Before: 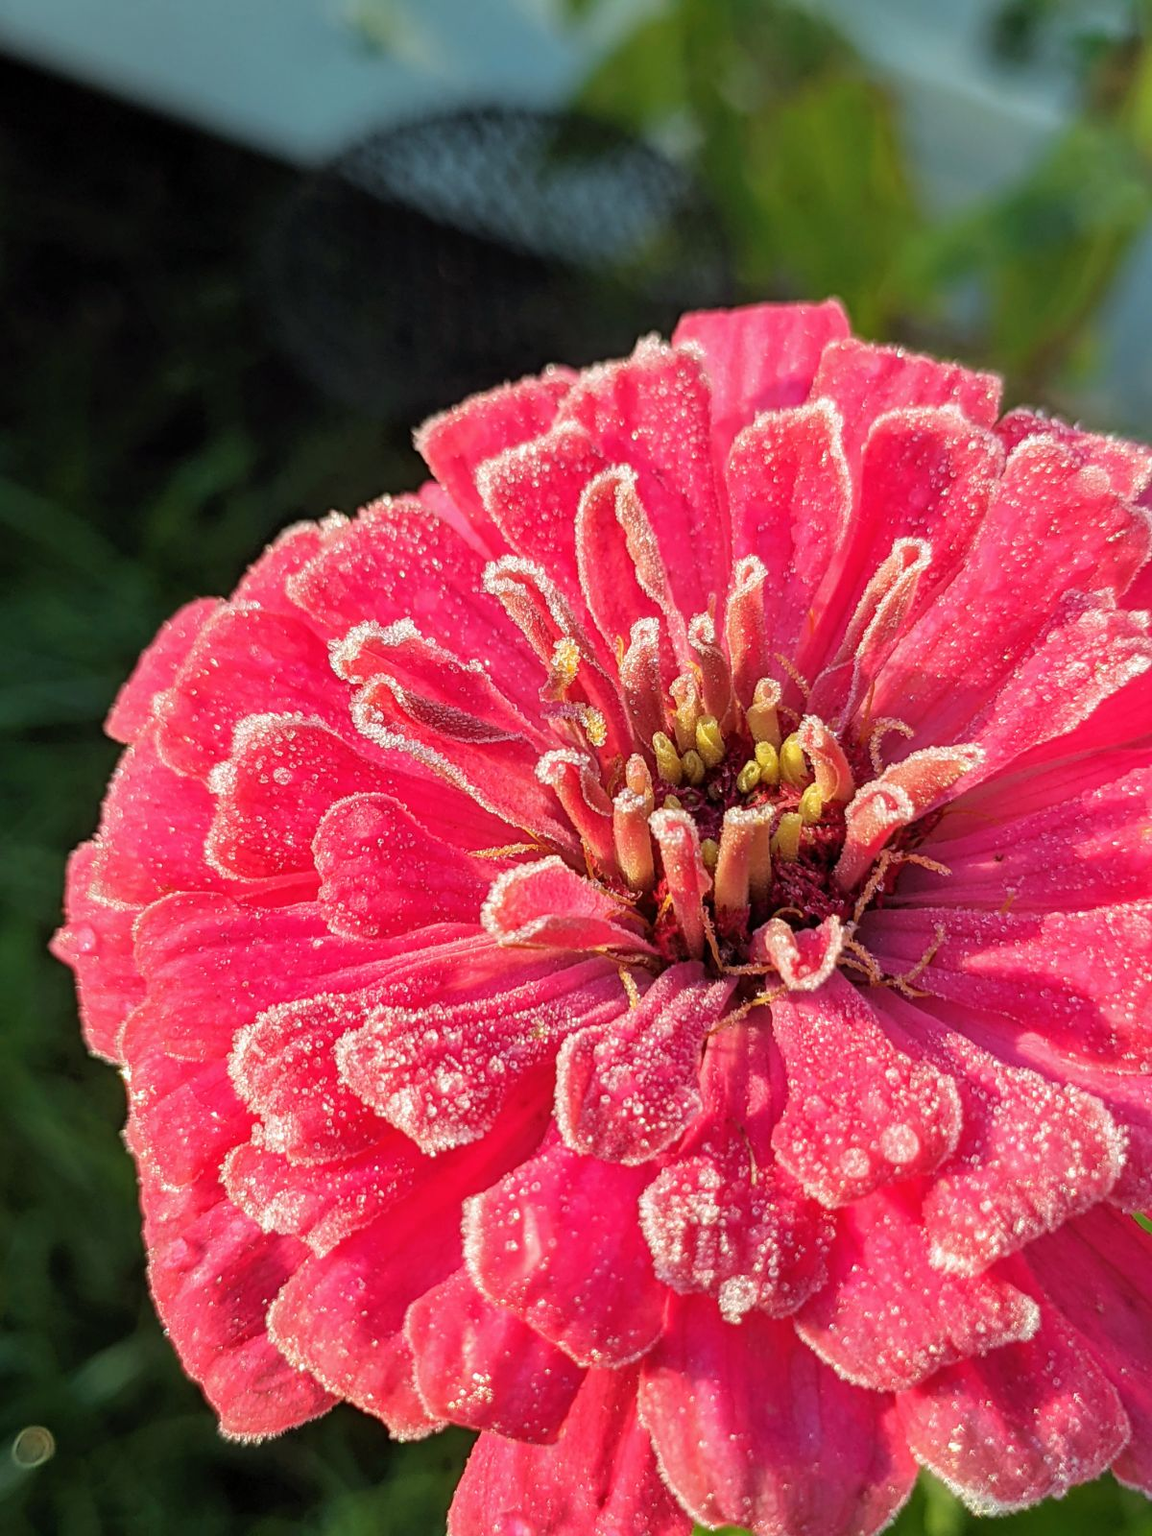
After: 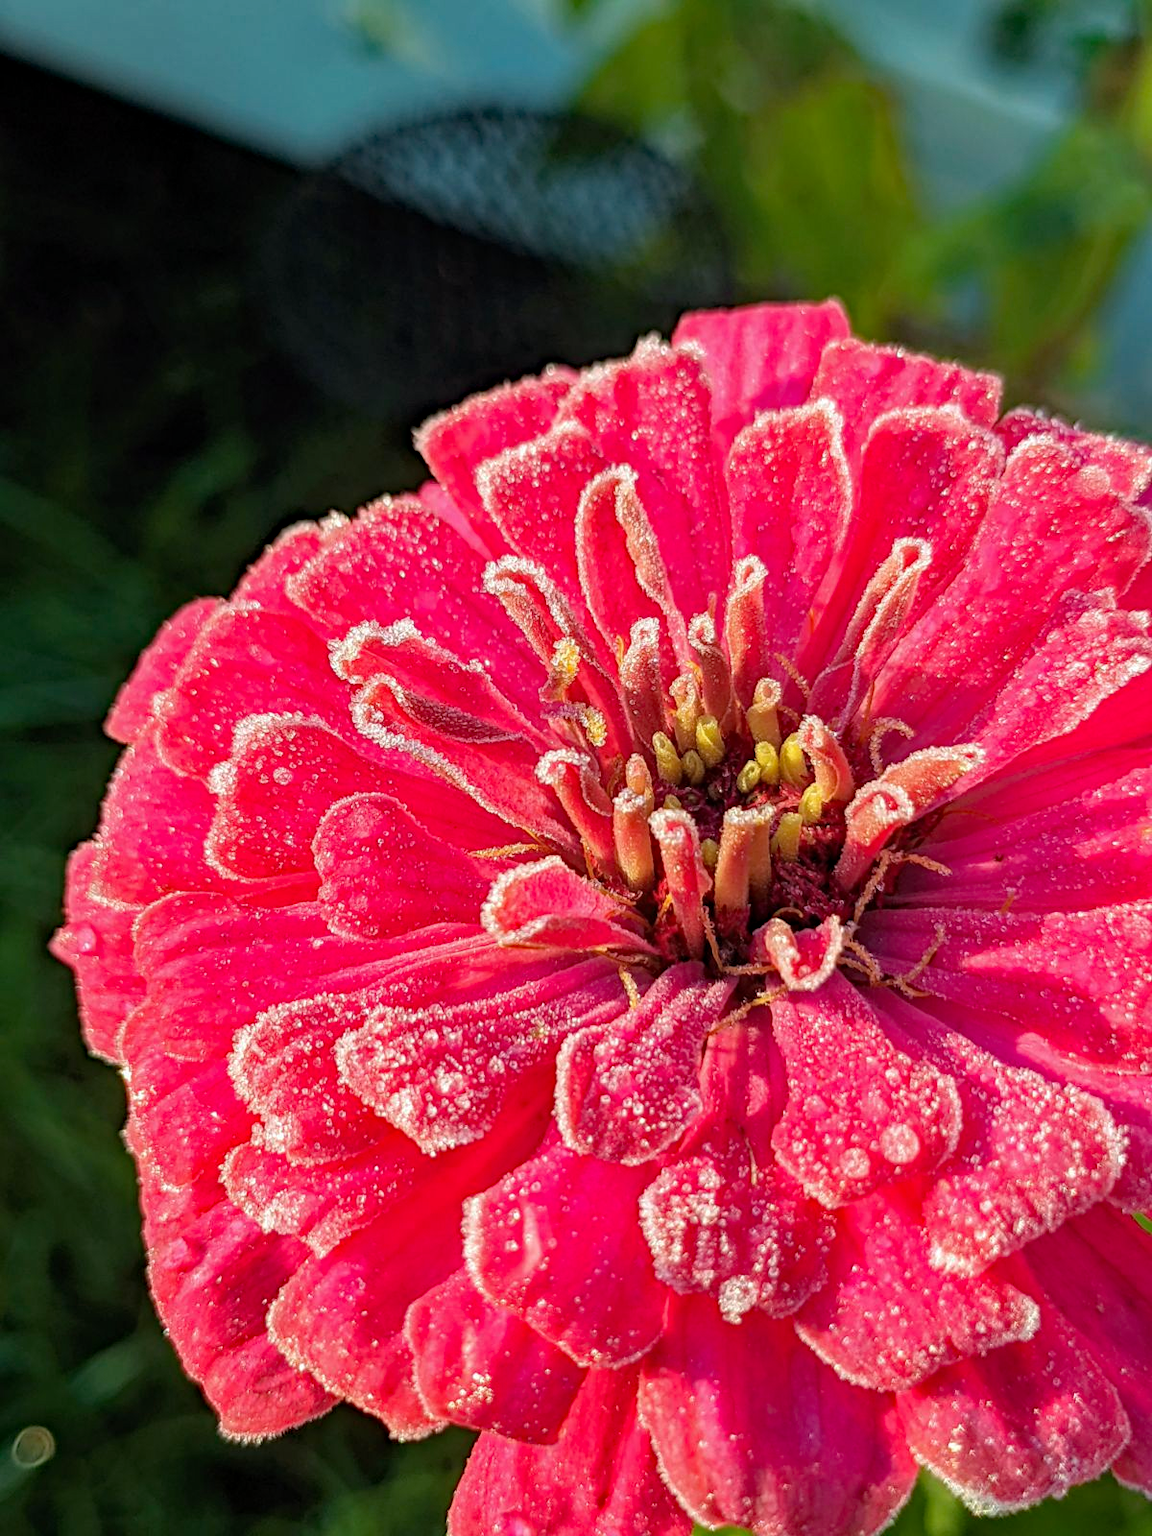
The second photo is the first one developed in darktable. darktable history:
haze removal: strength 0.405, distance 0.222, adaptive false
